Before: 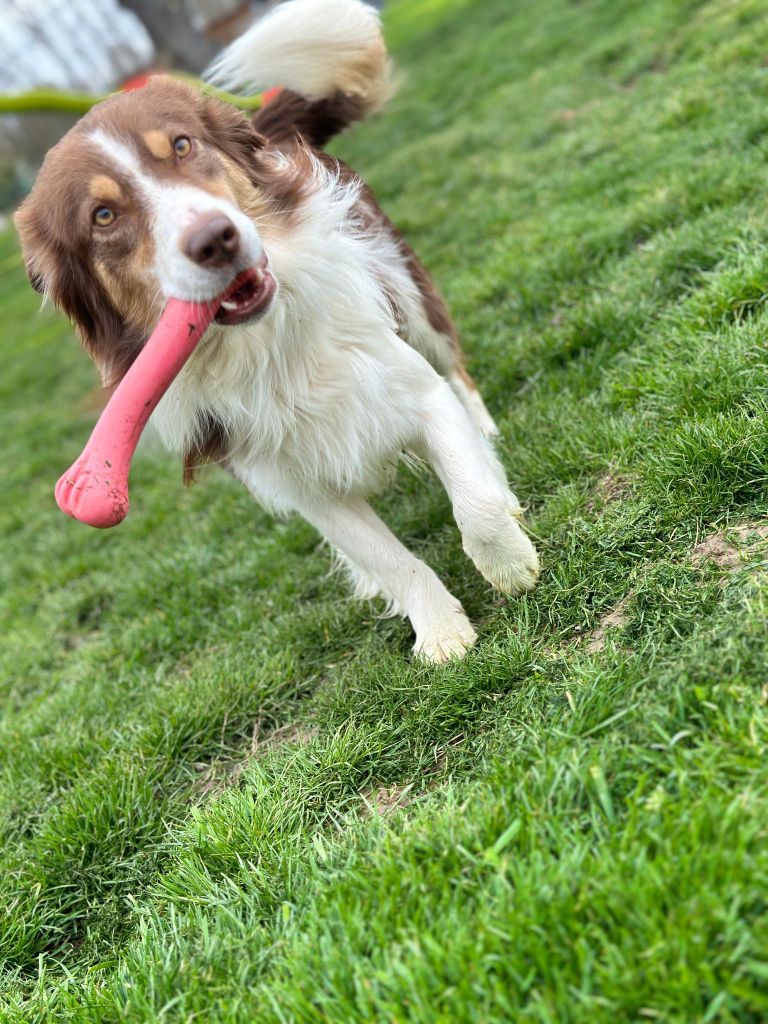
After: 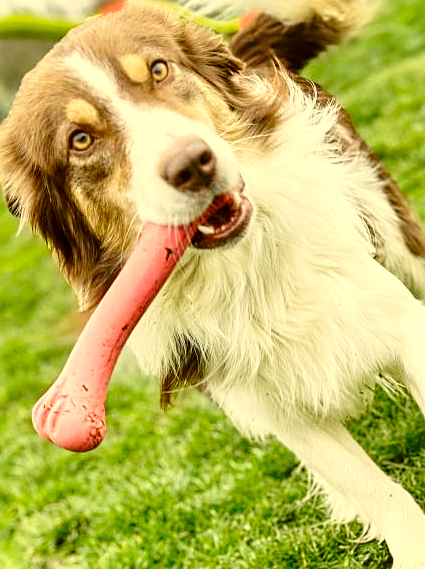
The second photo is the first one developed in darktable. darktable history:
crop and rotate: left 3.047%, top 7.43%, right 41.559%, bottom 36.924%
sharpen: on, module defaults
tone equalizer: edges refinement/feathering 500, mask exposure compensation -1.57 EV, preserve details no
base curve: curves: ch0 [(0, 0) (0.028, 0.03) (0.121, 0.232) (0.46, 0.748) (0.859, 0.968) (1, 1)], preserve colors none
color correction: highlights a* 0.138, highlights b* 28.8, shadows a* -0.325, shadows b* 21.66
local contrast: detail 130%
